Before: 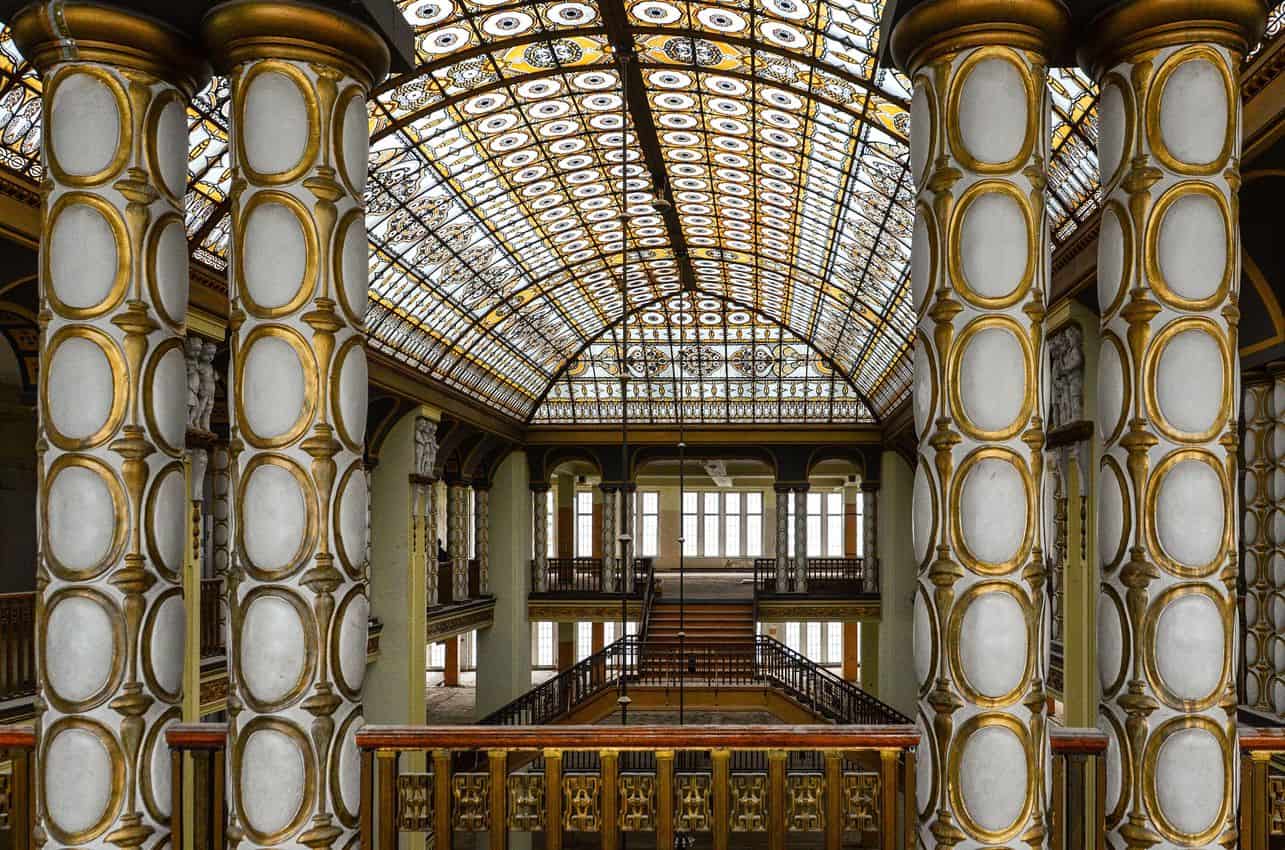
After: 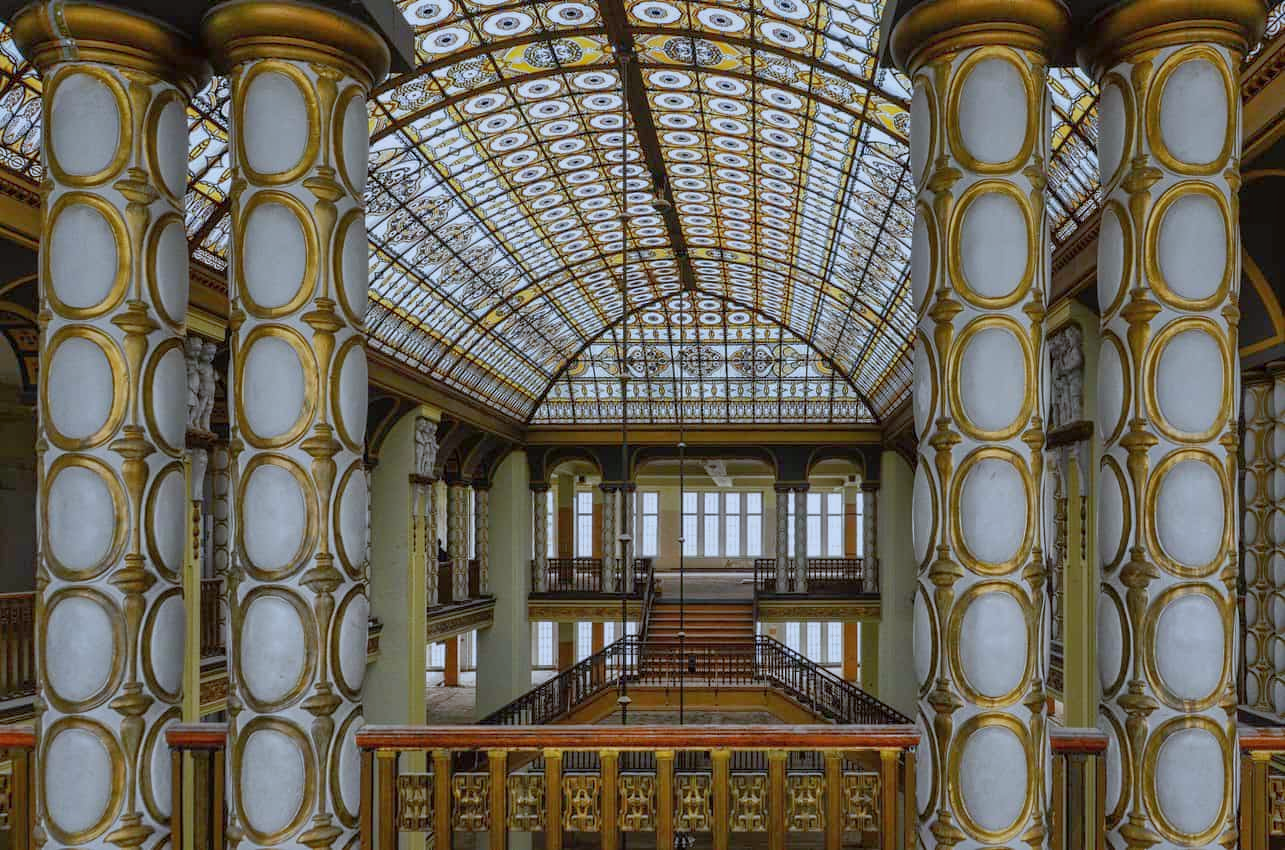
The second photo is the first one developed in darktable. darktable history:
white balance: red 0.931, blue 1.11
shadows and highlights: on, module defaults
tone equalizer: -8 EV 0.25 EV, -7 EV 0.417 EV, -6 EV 0.417 EV, -5 EV 0.25 EV, -3 EV -0.25 EV, -2 EV -0.417 EV, -1 EV -0.417 EV, +0 EV -0.25 EV, edges refinement/feathering 500, mask exposure compensation -1.57 EV, preserve details guided filter
